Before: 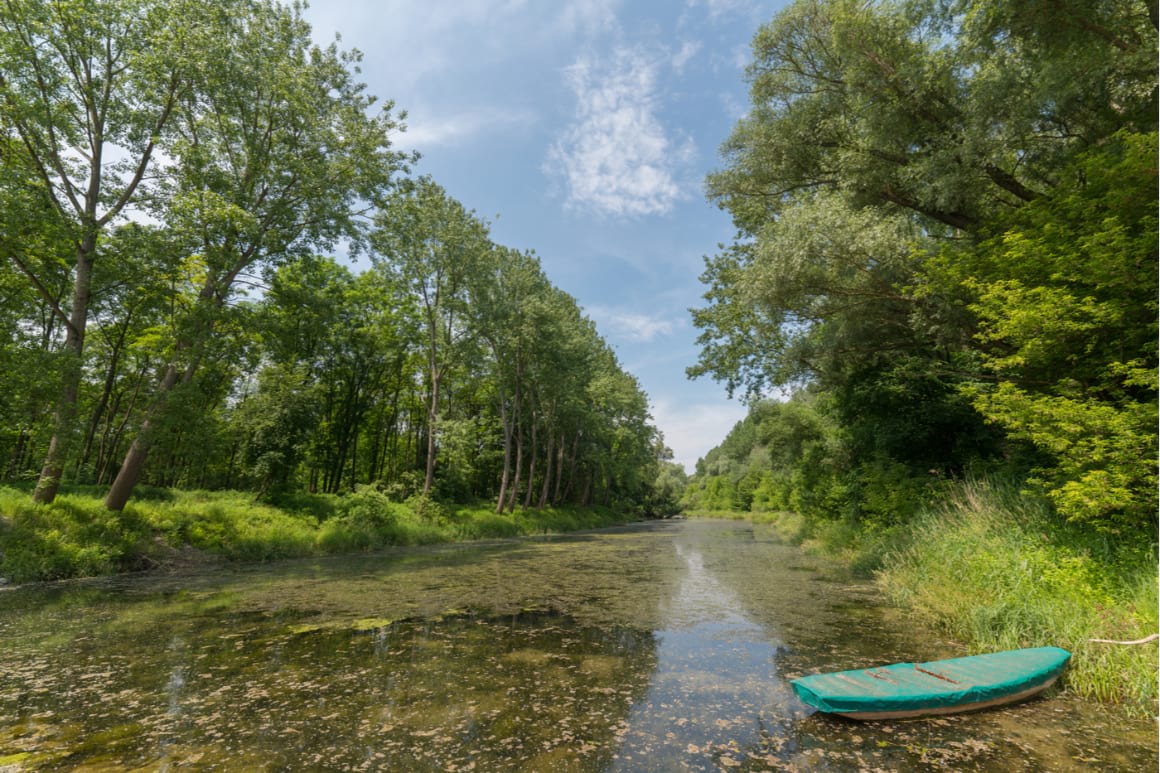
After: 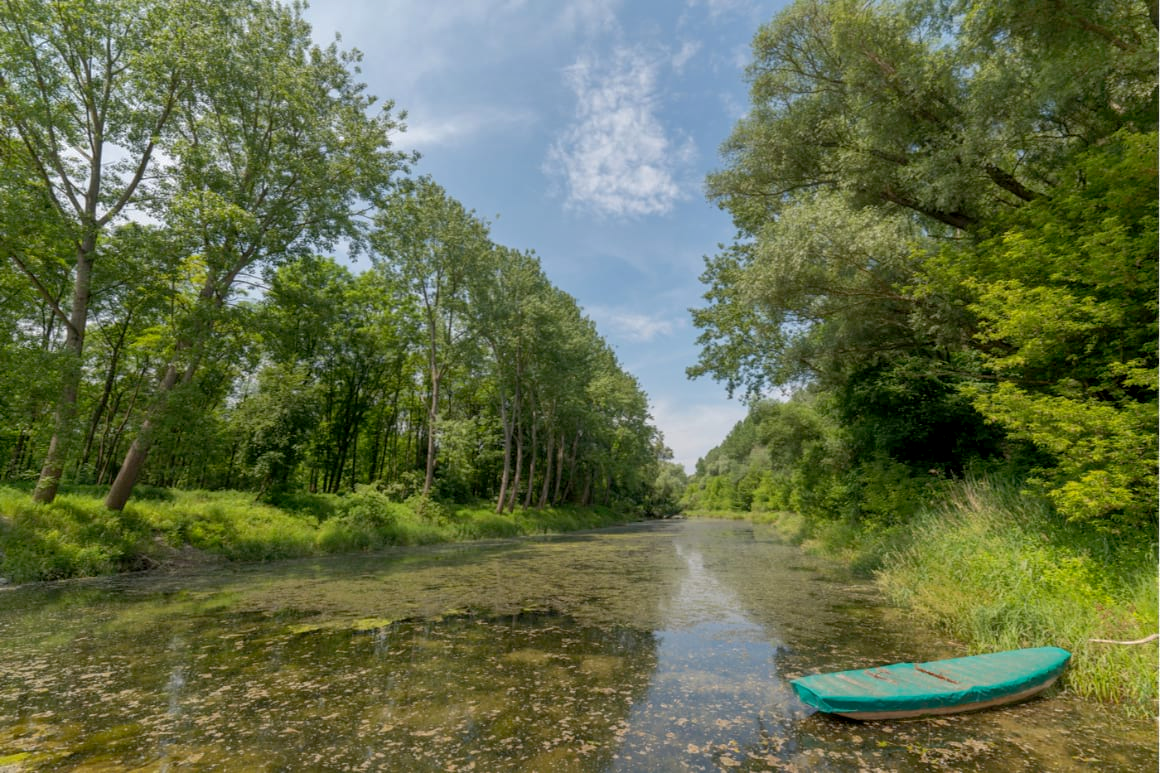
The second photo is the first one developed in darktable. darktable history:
exposure: black level correction 0.004, exposure 0.016 EV, compensate highlight preservation false
shadows and highlights: on, module defaults
